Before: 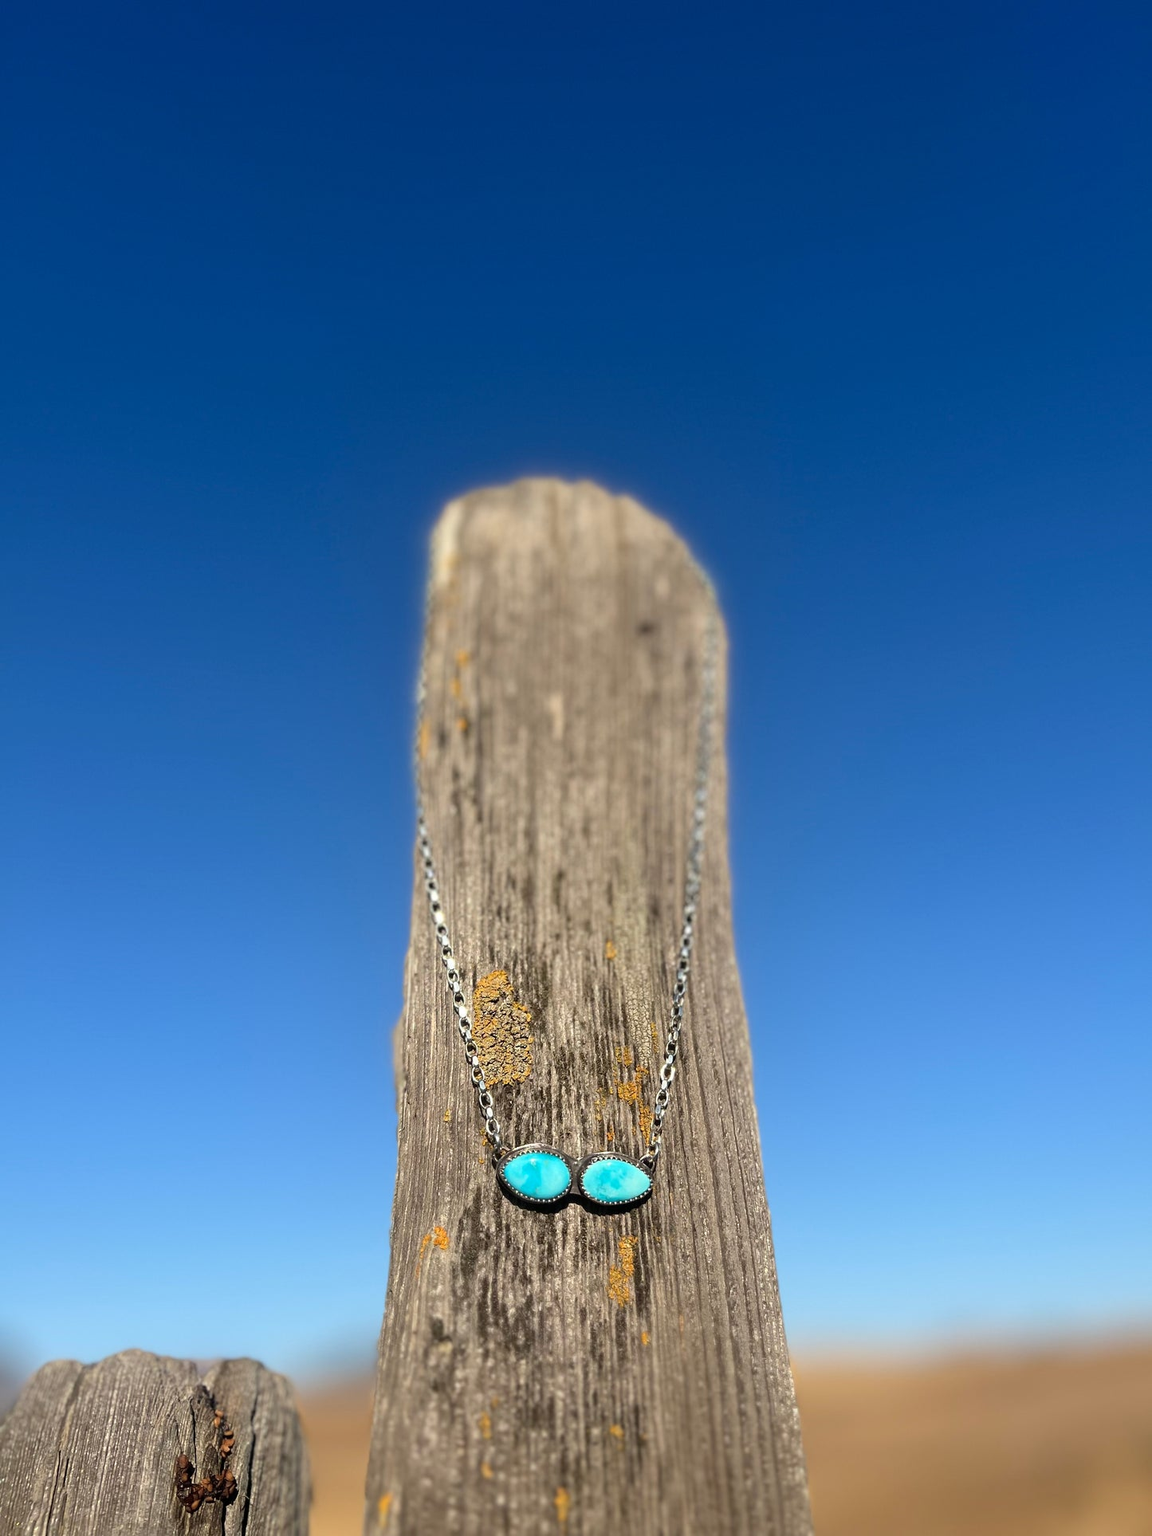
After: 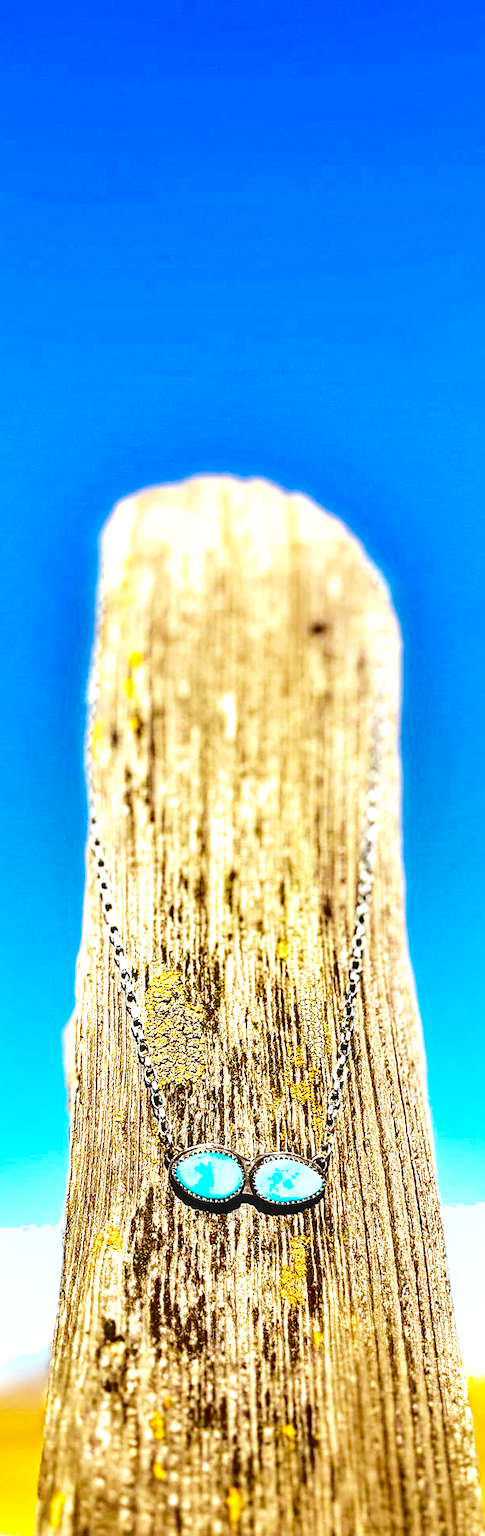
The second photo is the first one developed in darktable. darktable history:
exposure: black level correction 0, exposure 0.695 EV, compensate highlight preservation false
shadows and highlights: white point adjustment 0.128, highlights -69.83, soften with gaussian
local contrast: detail 130%
sharpen: on, module defaults
base curve: curves: ch0 [(0, 0) (0.028, 0.03) (0.121, 0.232) (0.46, 0.748) (0.859, 0.968) (1, 1)], preserve colors none
crop: left 28.45%, right 29.342%
color balance rgb: power › chroma 0.328%, power › hue 23.41°, linear chroma grading › global chroma 15.586%, perceptual saturation grading › global saturation 19.398%, perceptual brilliance grading › mid-tones 9.6%, perceptual brilliance grading › shadows 14.644%, global vibrance 25.11%, contrast 19.416%
levels: black 8.57%, levels [0, 0.43, 0.984]
